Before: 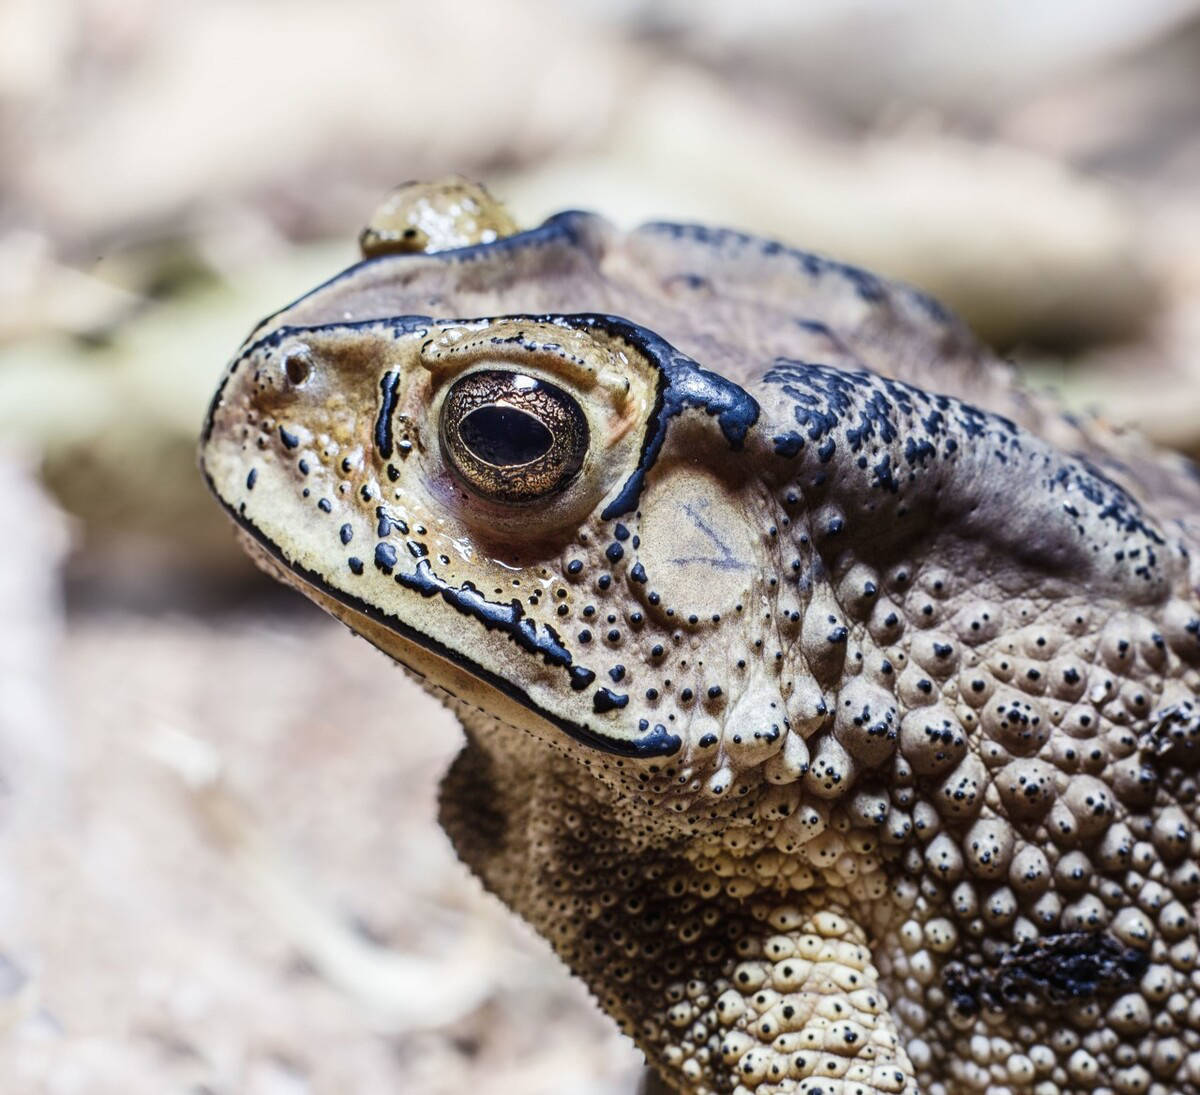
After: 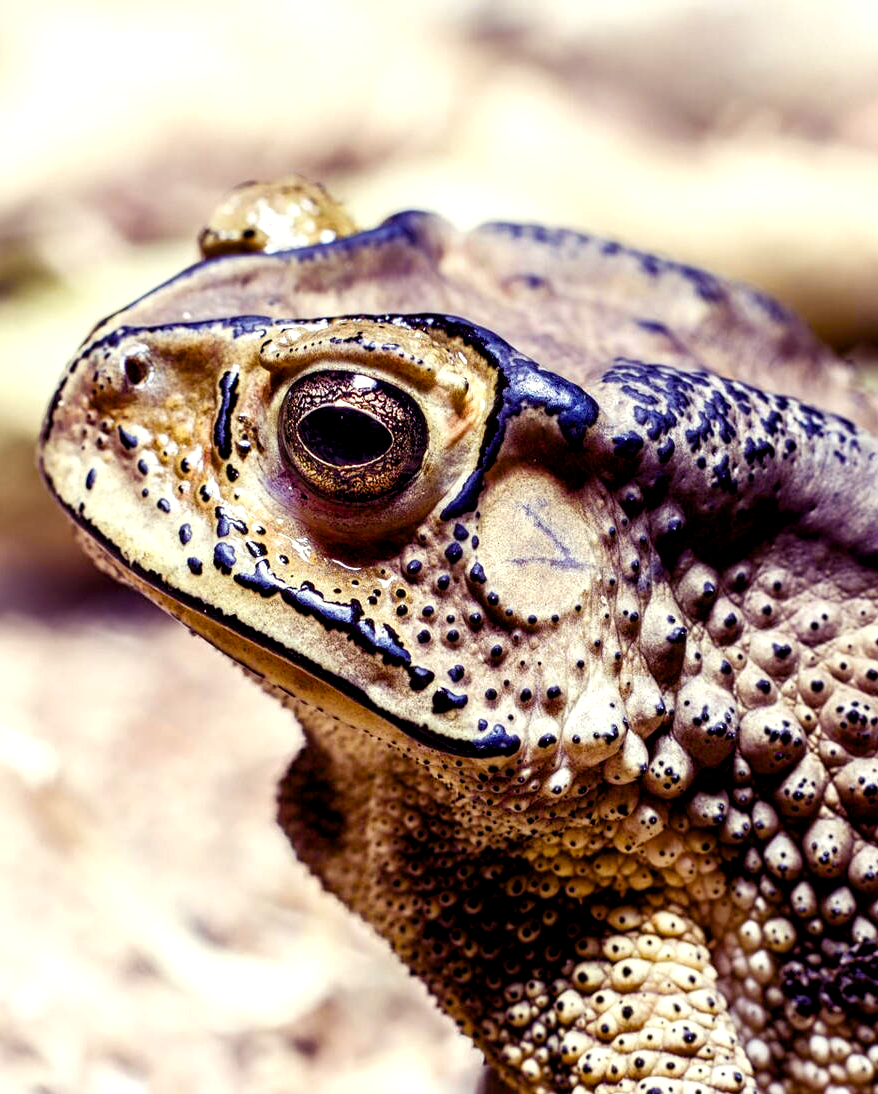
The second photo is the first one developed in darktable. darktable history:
color balance rgb: shadows lift › luminance -21.66%, shadows lift › chroma 8.98%, shadows lift › hue 283.37°, power › chroma 1.55%, power › hue 25.59°, highlights gain › luminance 6.08%, highlights gain › chroma 2.55%, highlights gain › hue 90°, global offset › luminance -0.87%, perceptual saturation grading › global saturation 27.49%, perceptual saturation grading › highlights -28.39%, perceptual saturation grading › mid-tones 15.22%, perceptual saturation grading › shadows 33.98%, perceptual brilliance grading › highlights 10%, perceptual brilliance grading › mid-tones 5%
crop: left 13.443%, right 13.31%
